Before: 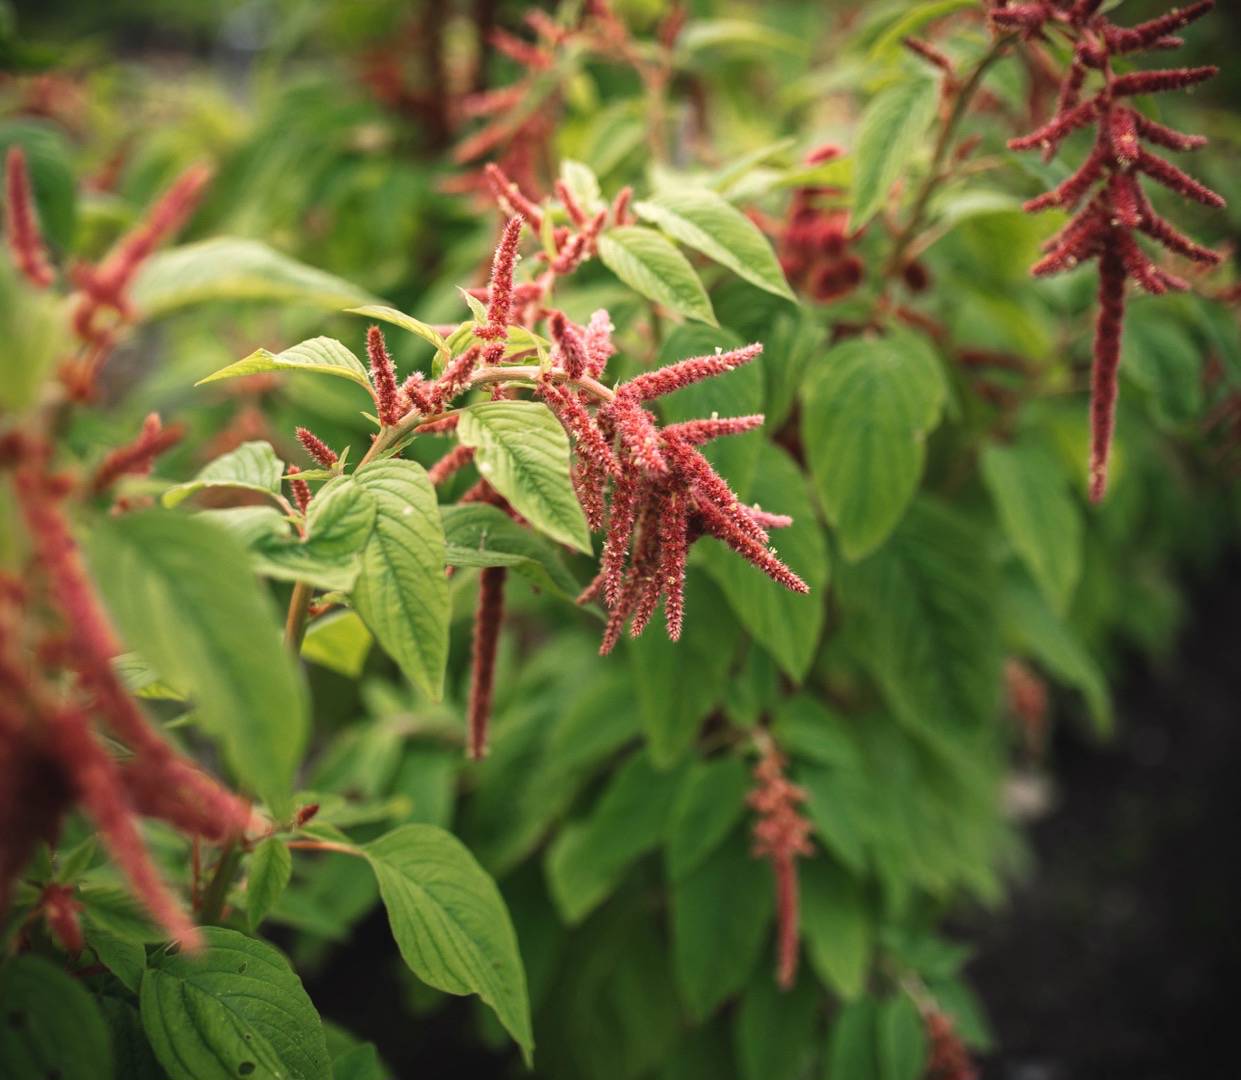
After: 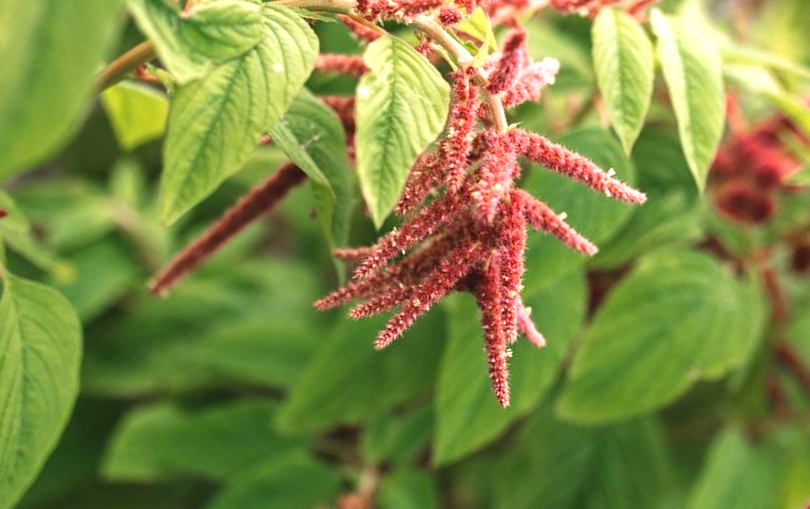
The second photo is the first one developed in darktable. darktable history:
crop and rotate: angle -44.72°, top 16.657%, right 0.808%, bottom 11.616%
exposure: black level correction 0.001, exposure 0.499 EV, compensate exposure bias true, compensate highlight preservation false
